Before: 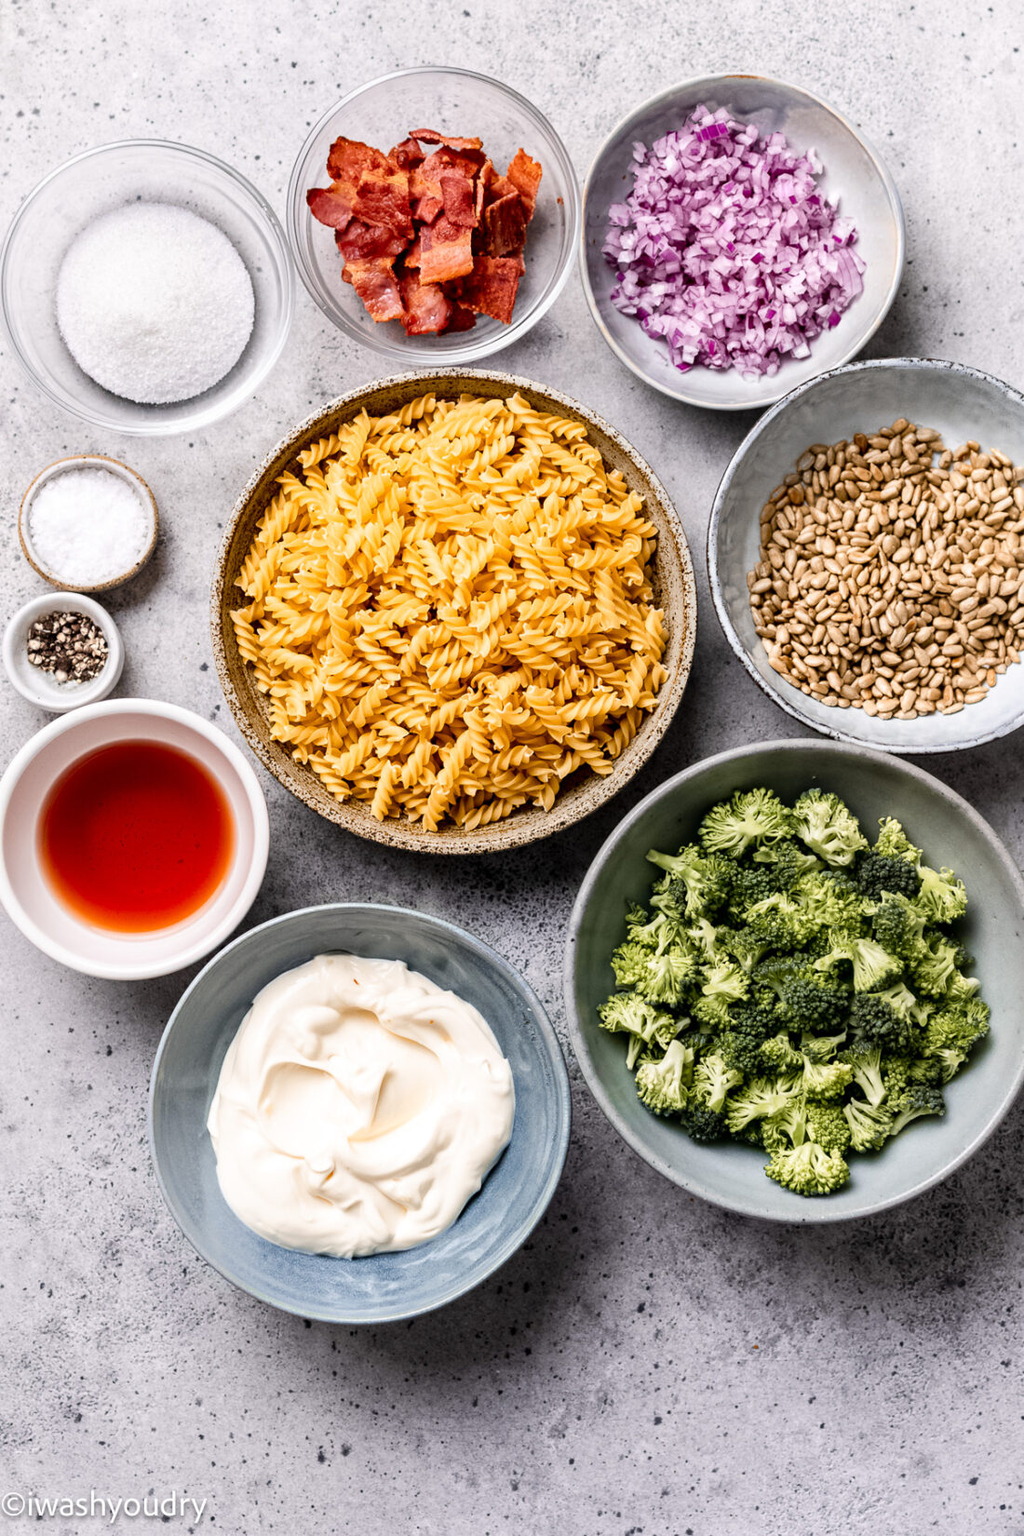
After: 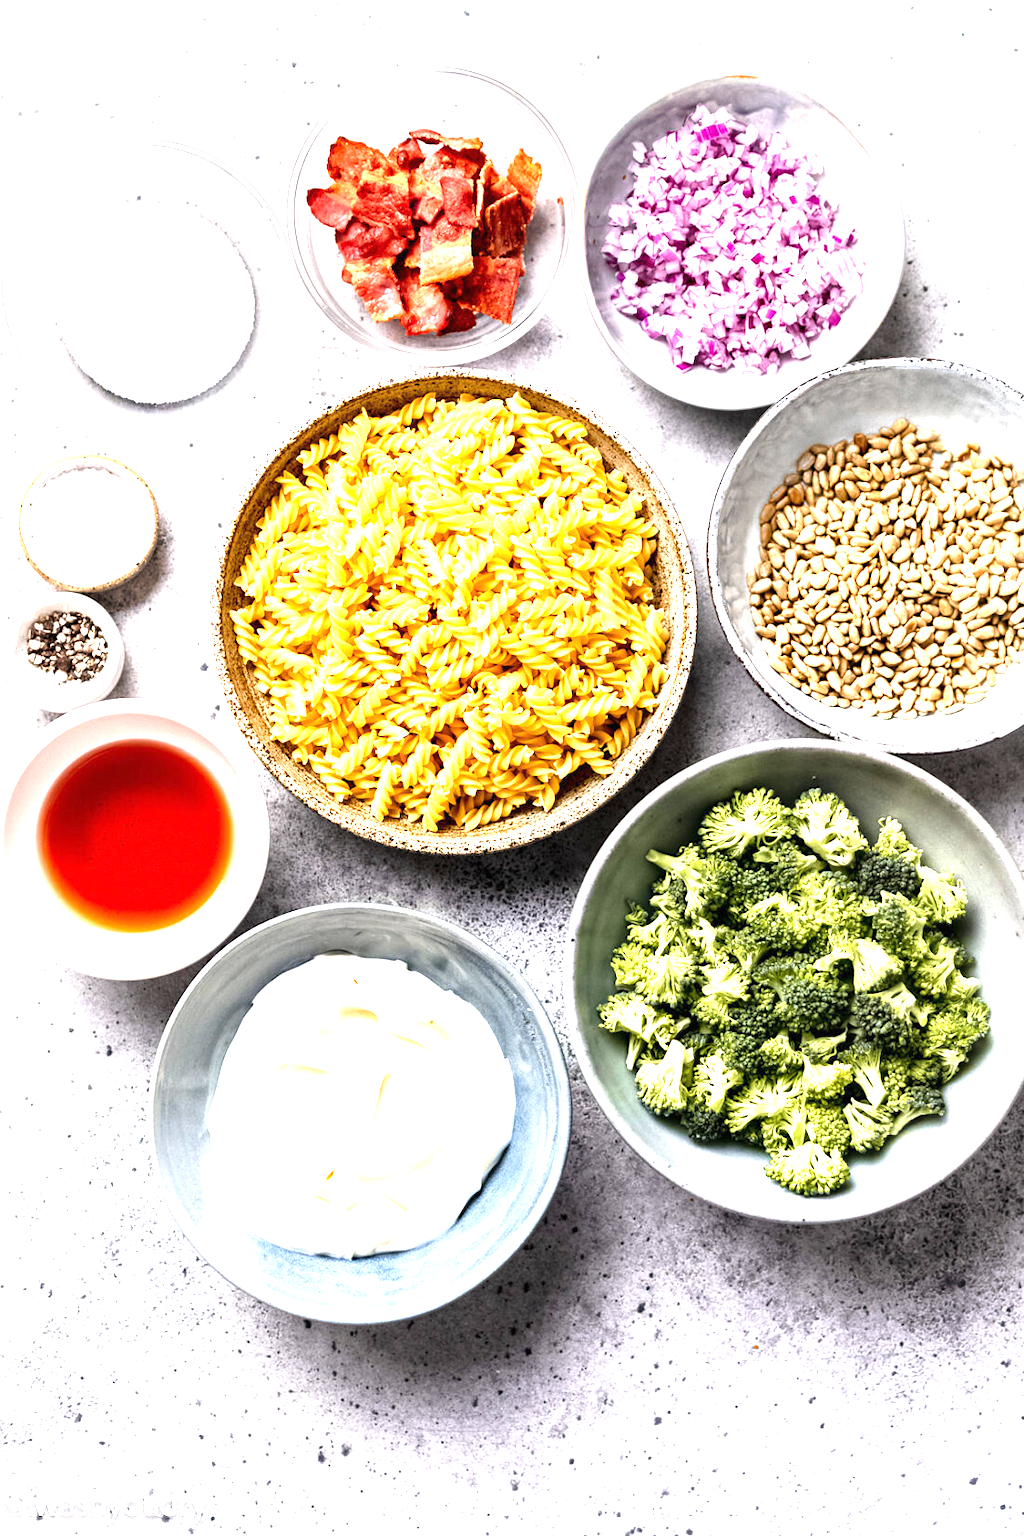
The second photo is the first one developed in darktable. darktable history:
exposure: black level correction 0, exposure 1.471 EV, compensate exposure bias true, compensate highlight preservation false
